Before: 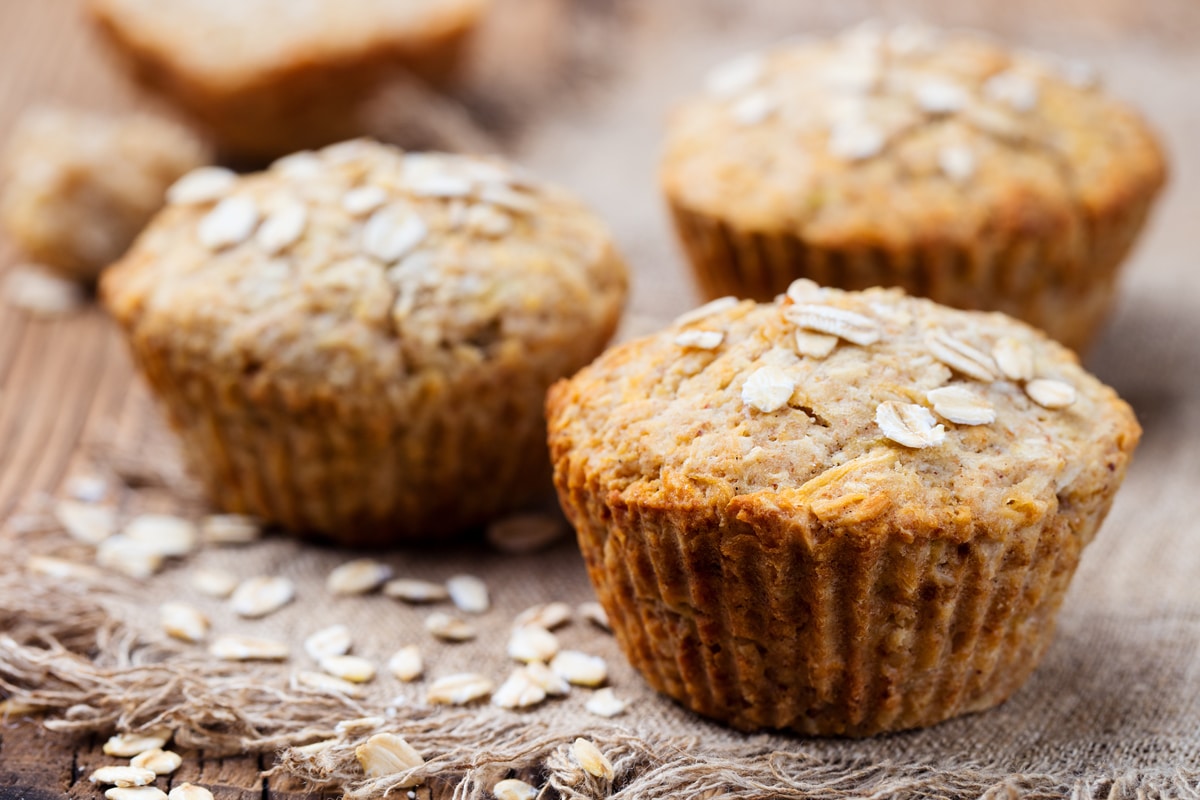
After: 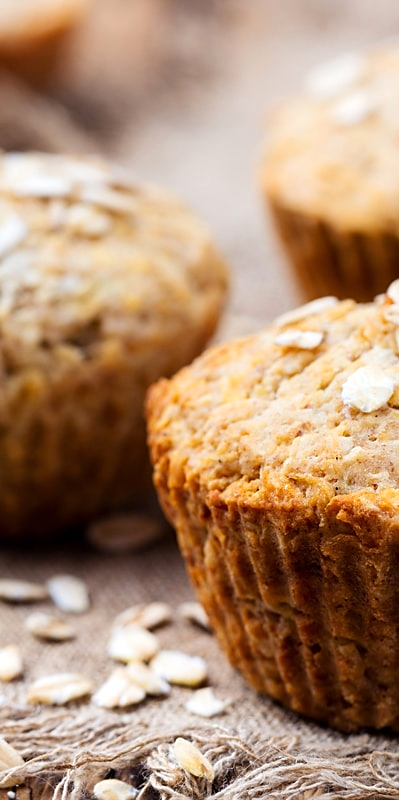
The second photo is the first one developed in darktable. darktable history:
crop: left 33.36%, right 33.36%
exposure: exposure 0.128 EV, compensate highlight preservation false
sharpen: radius 1.864, amount 0.398, threshold 1.271
